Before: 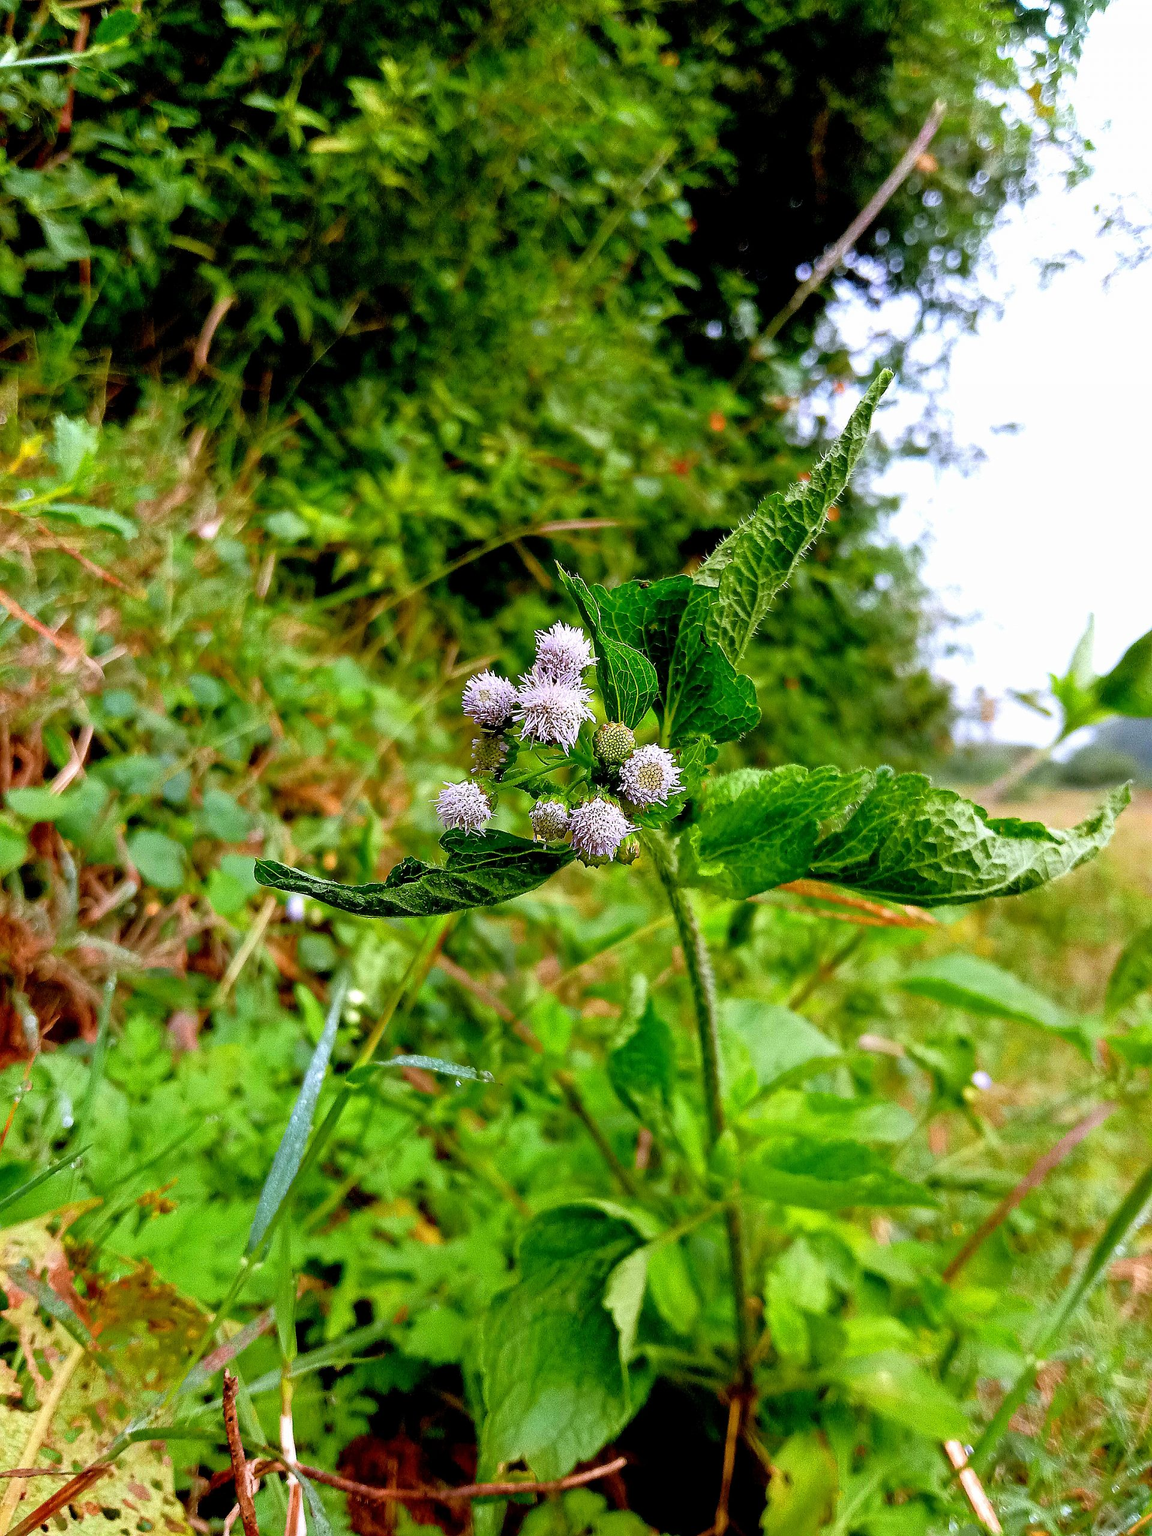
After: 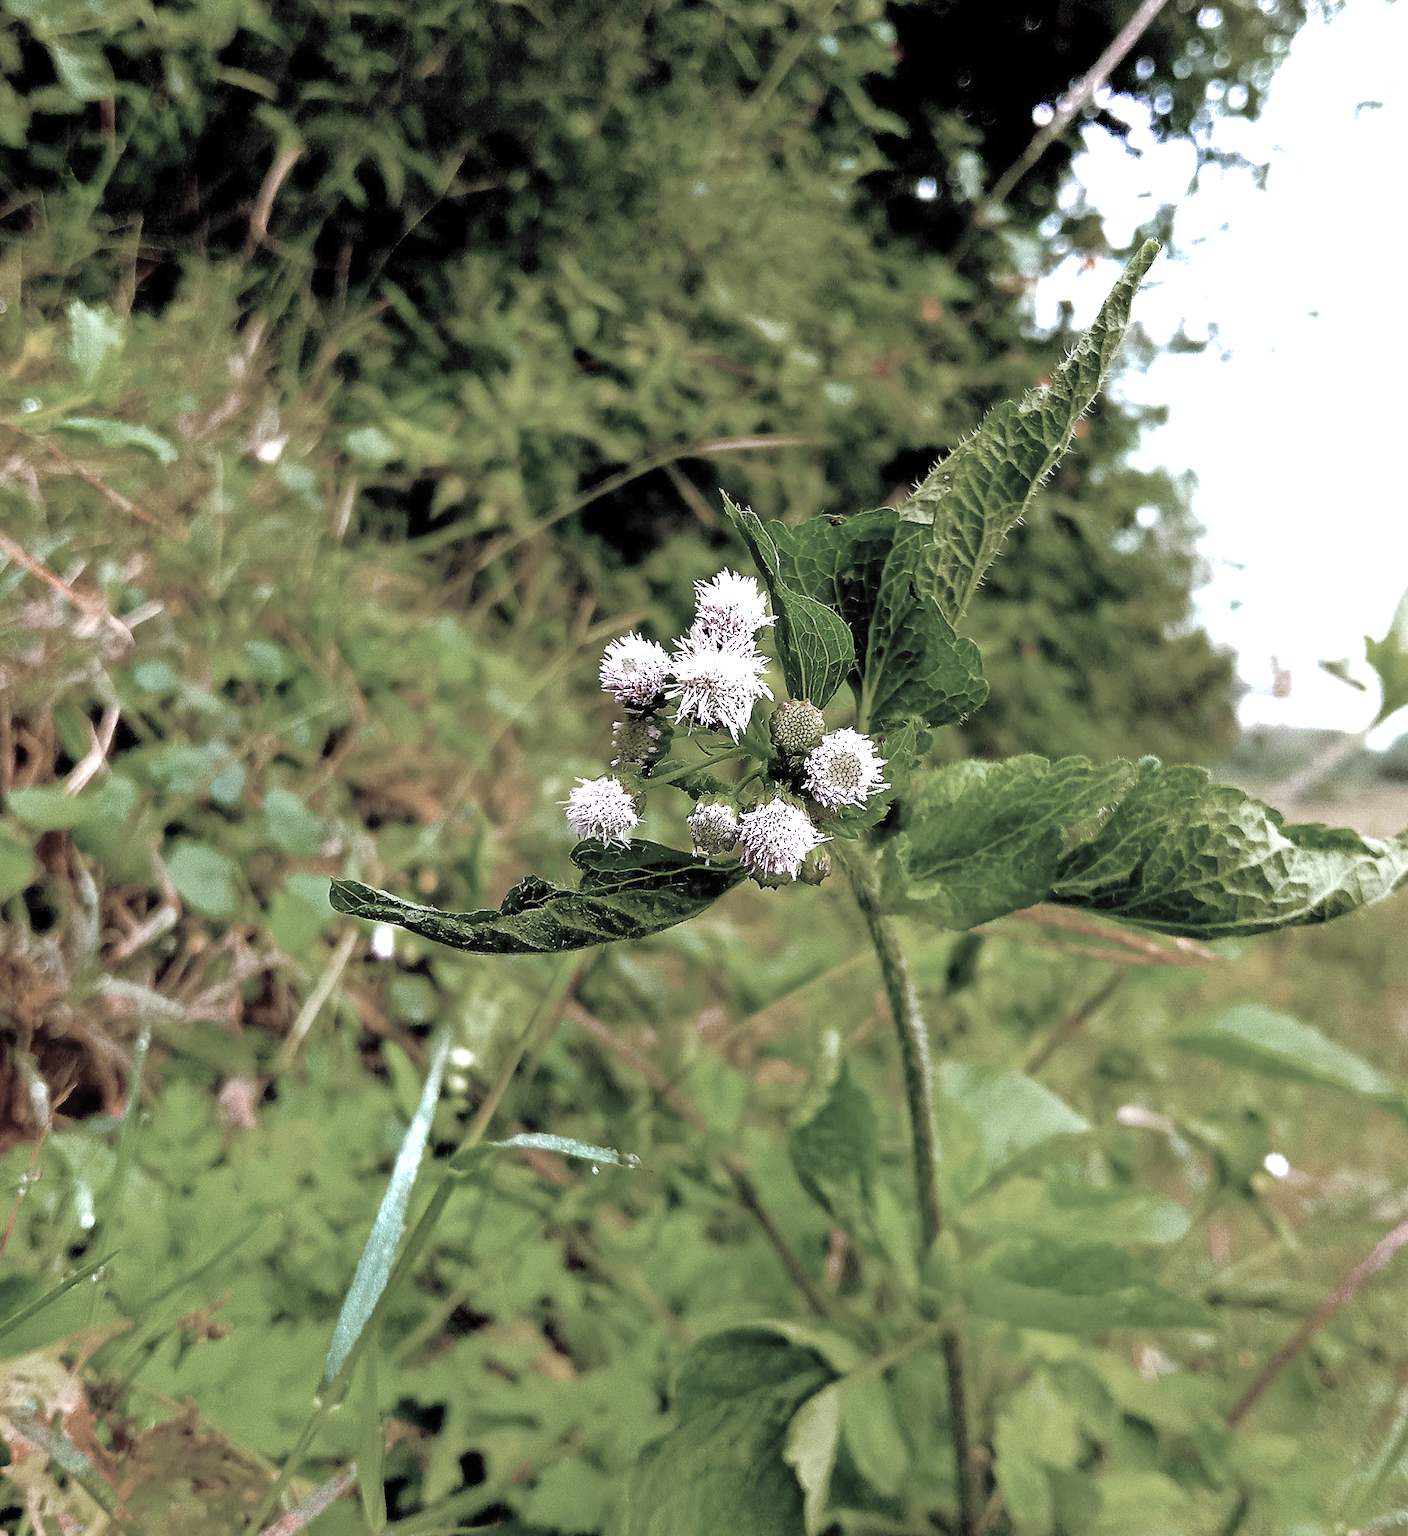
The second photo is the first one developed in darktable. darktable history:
crop and rotate: angle 0.099°, top 11.928%, right 5.756%, bottom 11.017%
color balance rgb: perceptual saturation grading › global saturation 25.541%, perceptual brilliance grading › highlights 6.052%, perceptual brilliance grading › mid-tones 16.95%, perceptual brilliance grading › shadows -5.522%, global vibrance 16.373%, saturation formula JzAzBz (2021)
contrast brightness saturation: brightness 0.147
exposure: exposure 0.165 EV, compensate exposure bias true
color zones: curves: ch0 [(0, 0.613) (0.01, 0.613) (0.245, 0.448) (0.498, 0.529) (0.642, 0.665) (0.879, 0.777) (0.99, 0.613)]; ch1 [(0, 0.272) (0.219, 0.127) (0.724, 0.346)]
